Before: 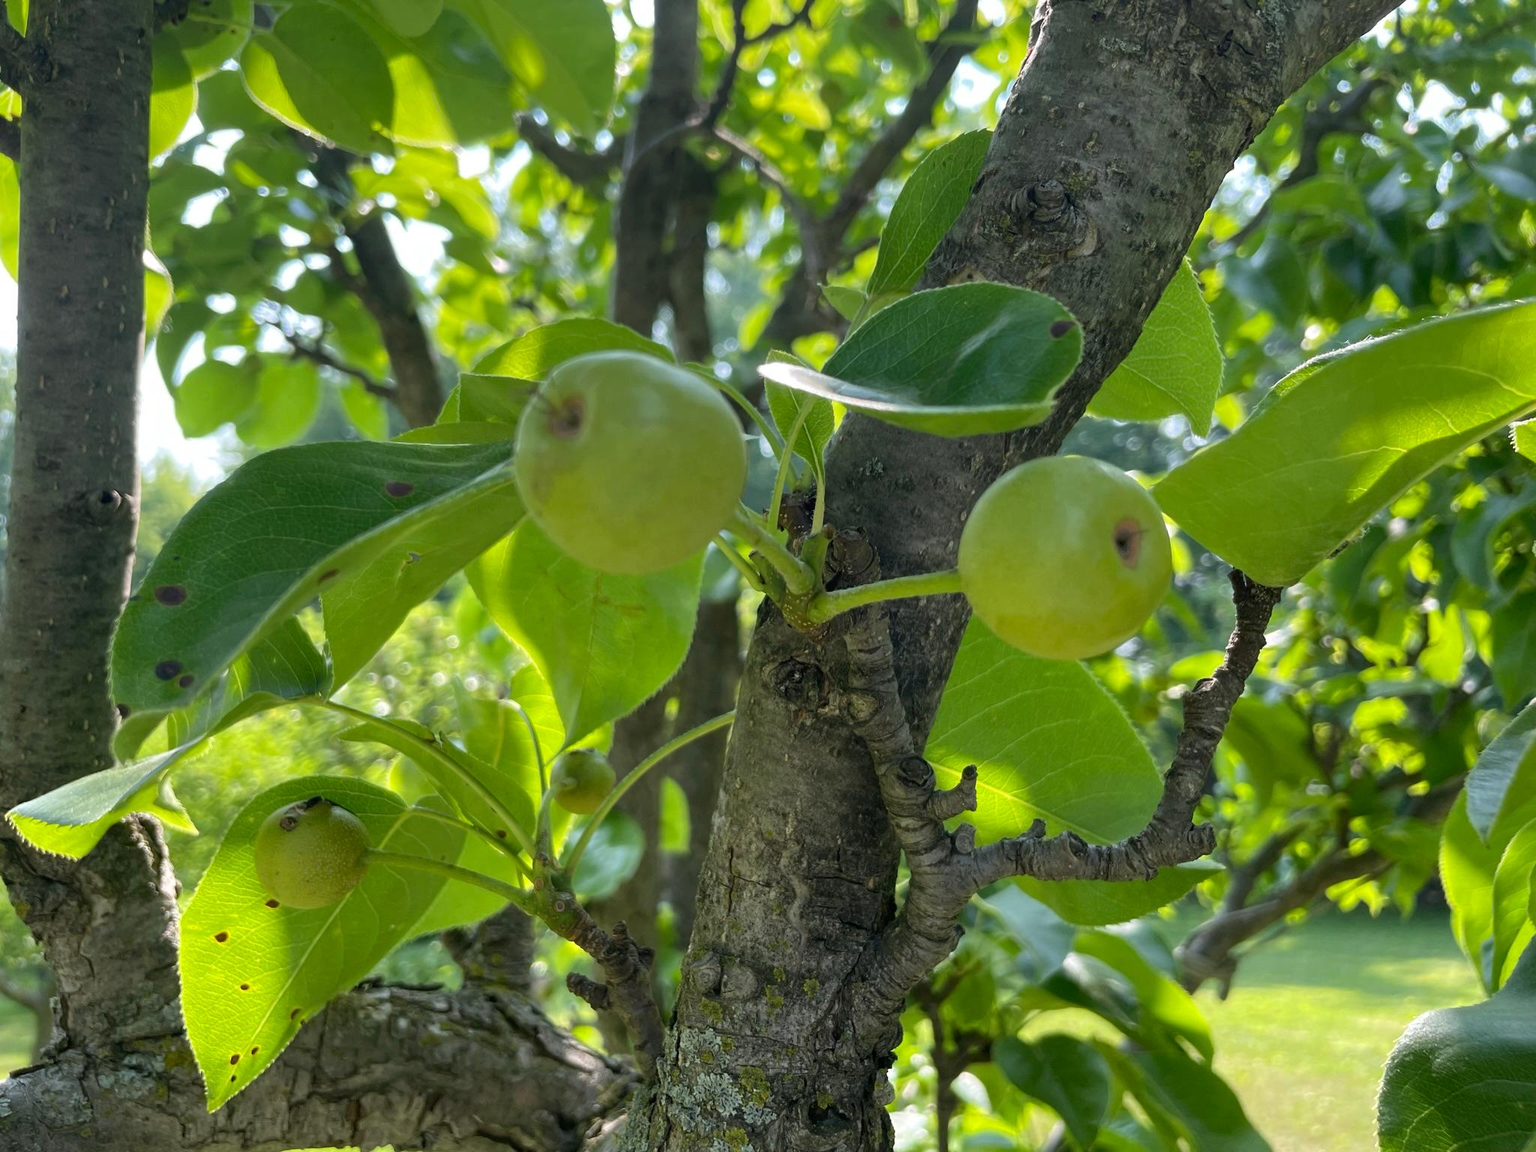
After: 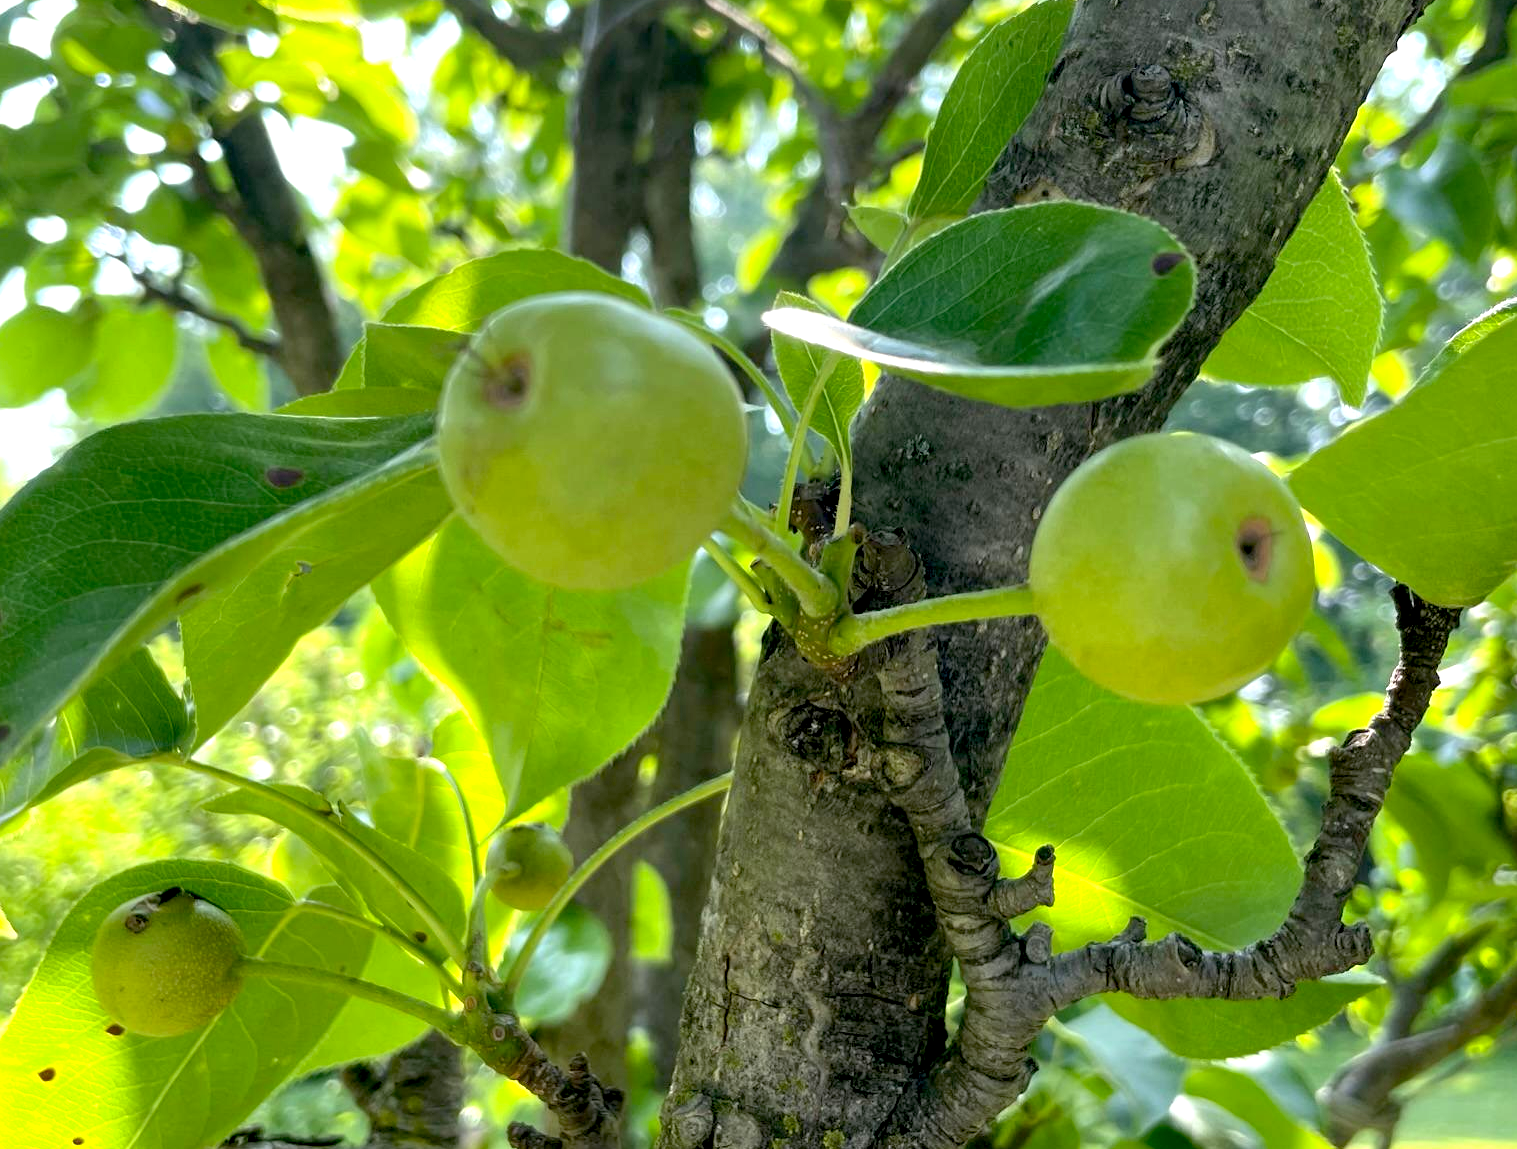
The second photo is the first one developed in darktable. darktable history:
exposure: black level correction 0.012, exposure 0.696 EV, compensate highlight preservation false
crop and rotate: left 12.114%, top 11.455%, right 13.793%, bottom 13.719%
base curve: preserve colors average RGB
